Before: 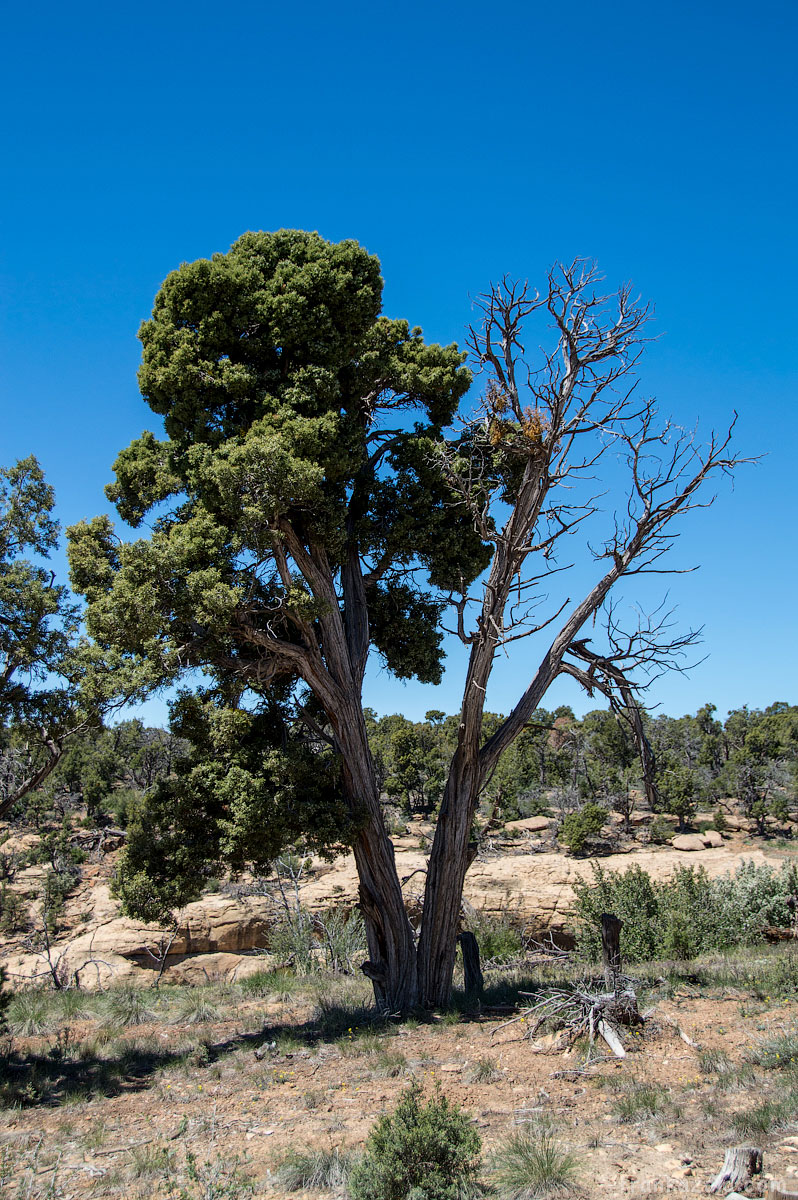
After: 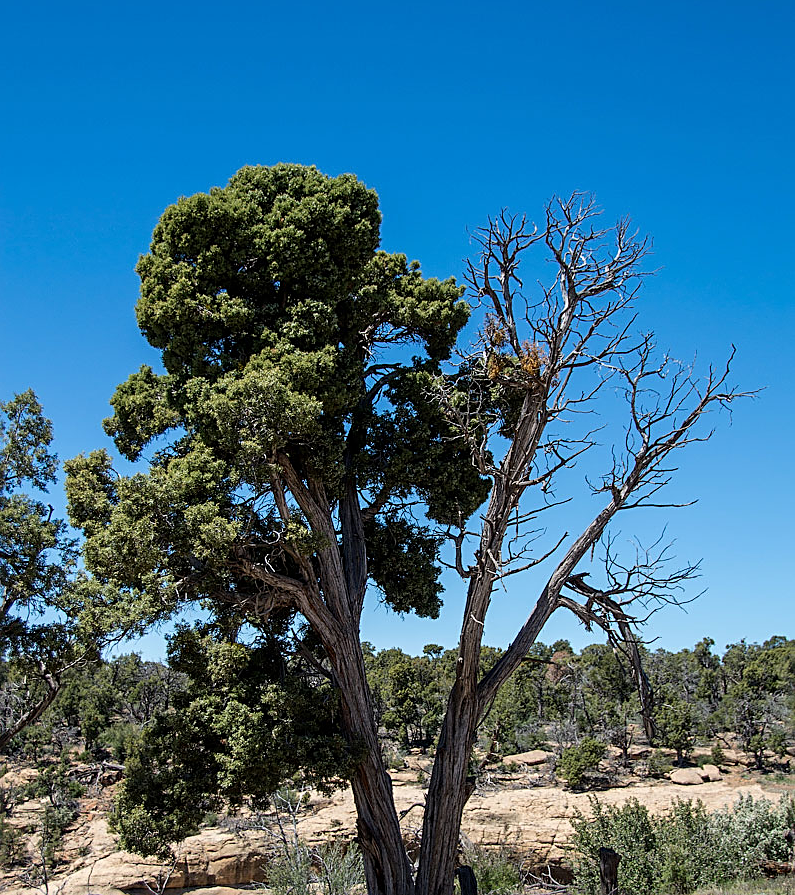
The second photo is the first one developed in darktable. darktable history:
sharpen: on, module defaults
crop: left 0.302%, top 5.517%, bottom 19.833%
